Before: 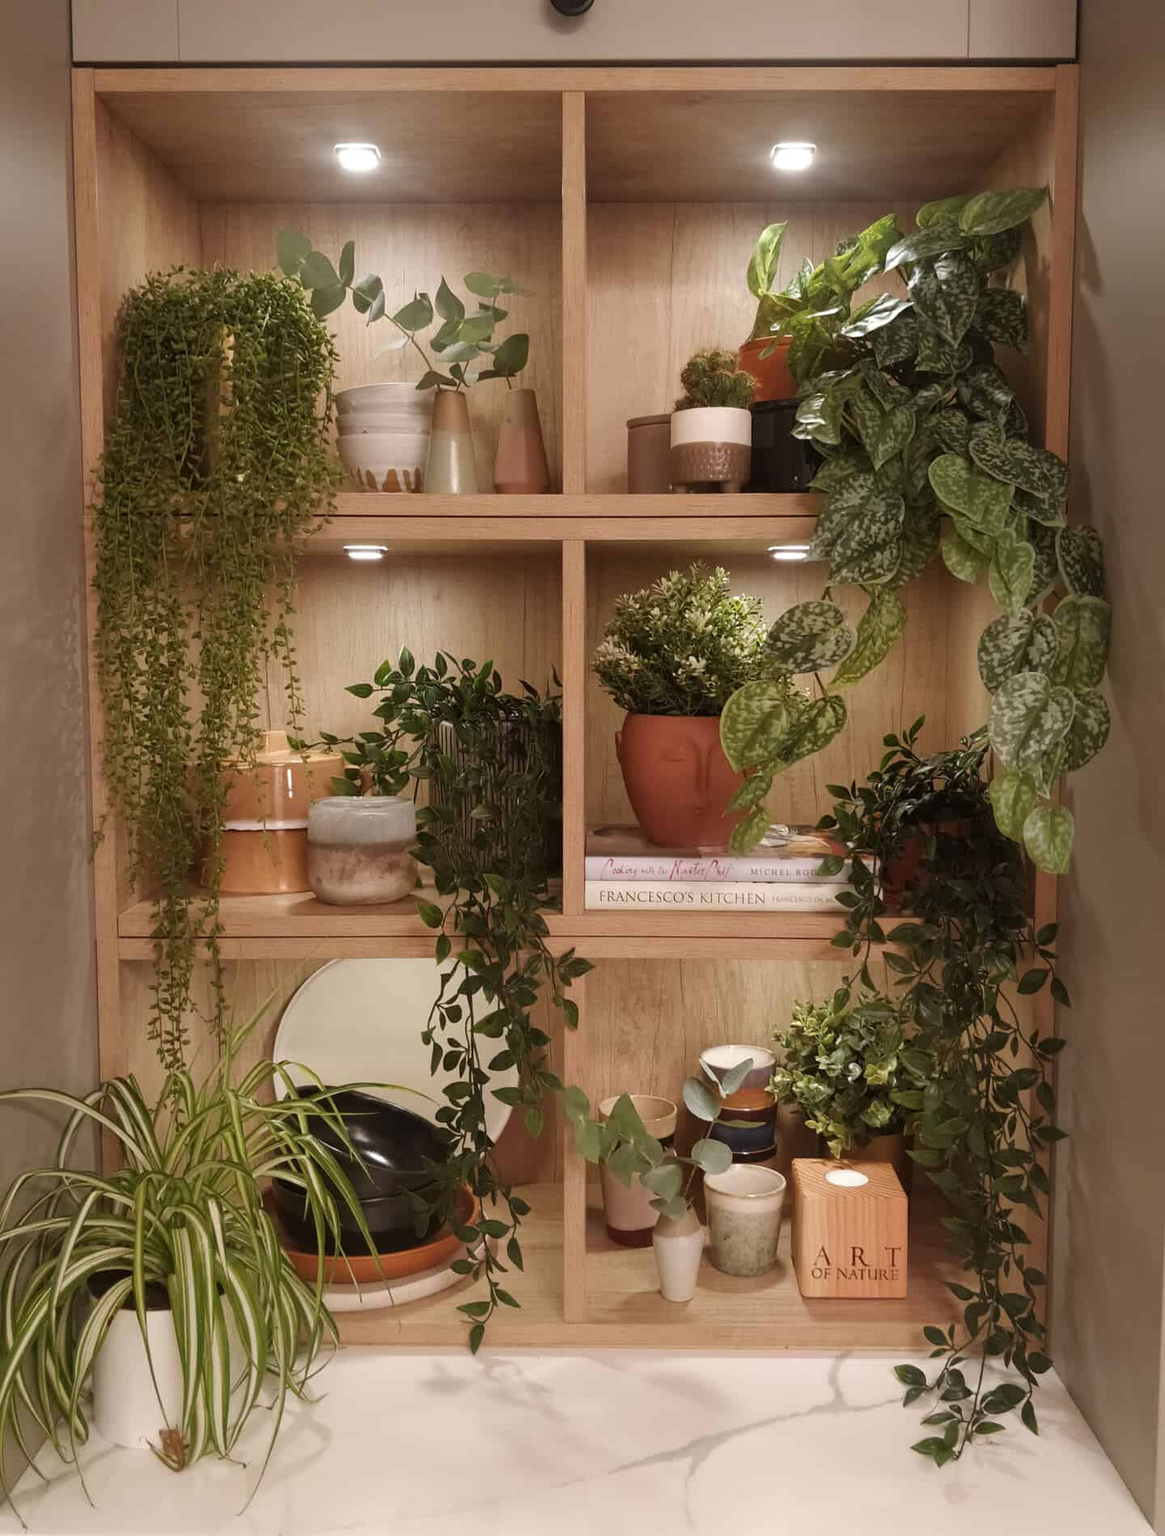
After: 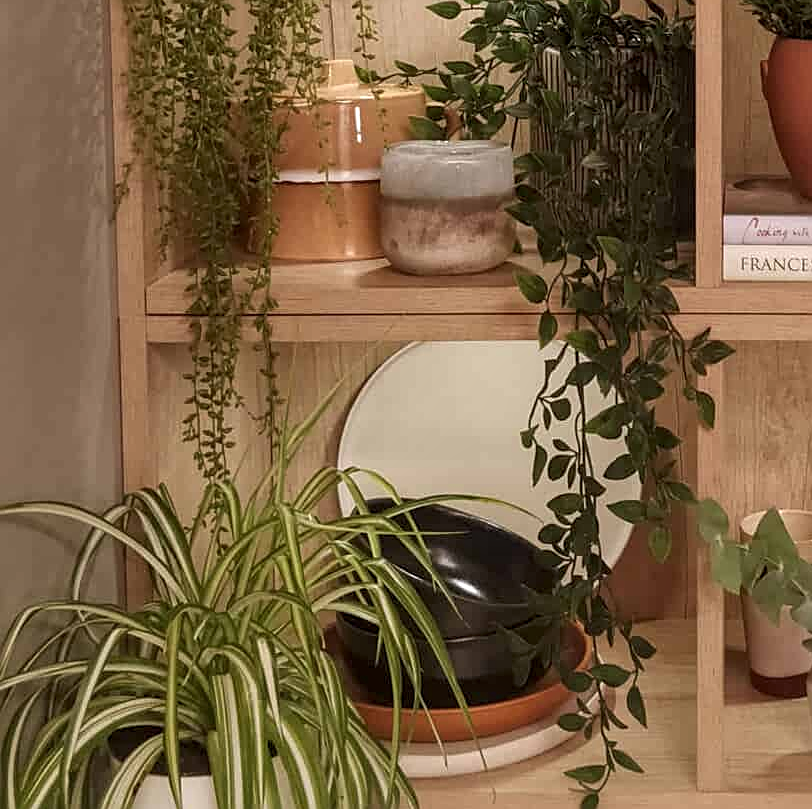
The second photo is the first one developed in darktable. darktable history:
crop: top 44.483%, right 43.593%, bottom 12.892%
sharpen: on, module defaults
local contrast: on, module defaults
